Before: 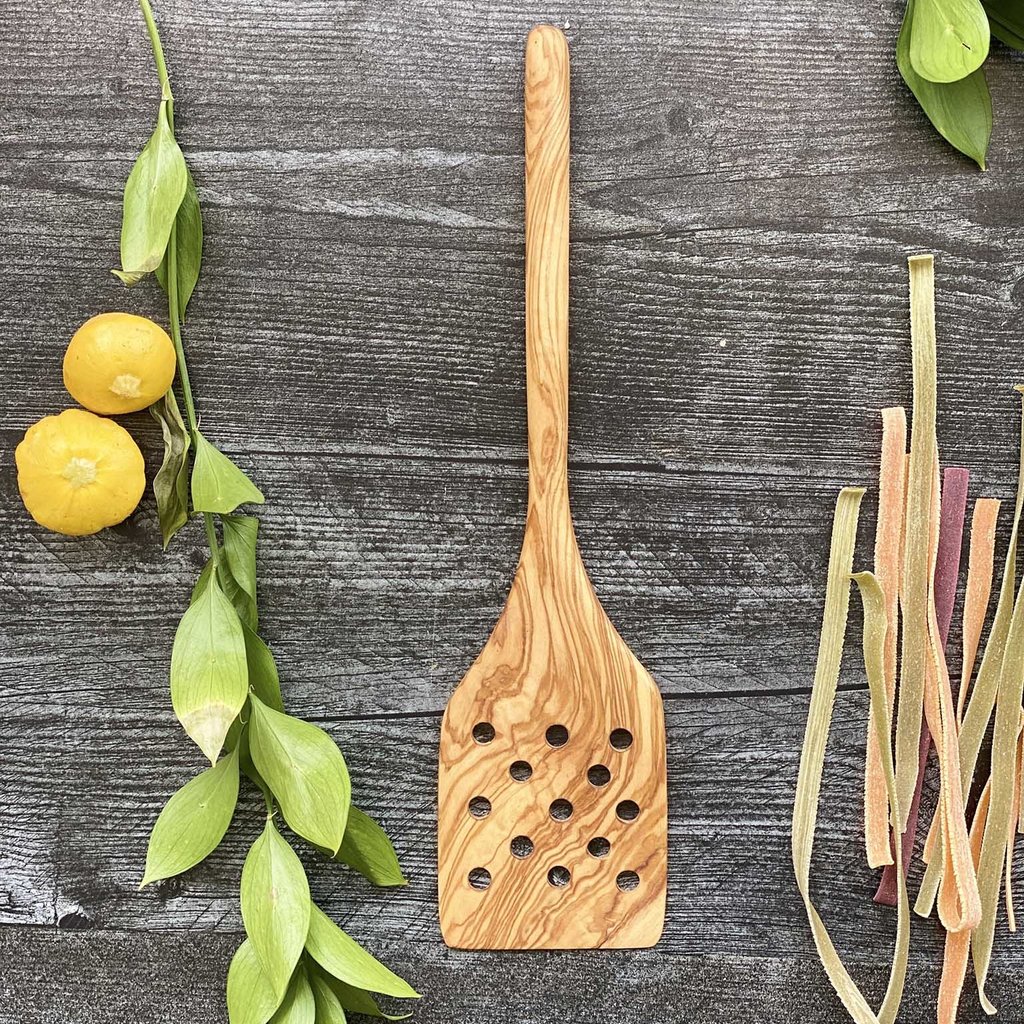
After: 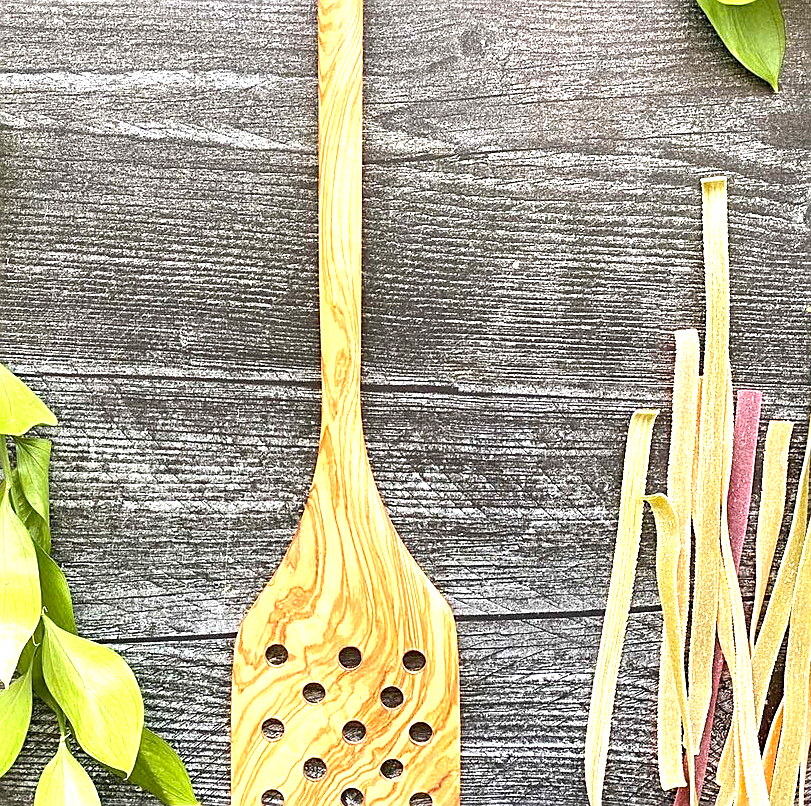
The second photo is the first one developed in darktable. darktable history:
crop and rotate: left 20.303%, top 7.713%, right 0.455%, bottom 13.566%
exposure: black level correction 0, exposure 1.103 EV, compensate highlight preservation false
sharpen: on, module defaults
color balance rgb: perceptual saturation grading › global saturation 19.896%
